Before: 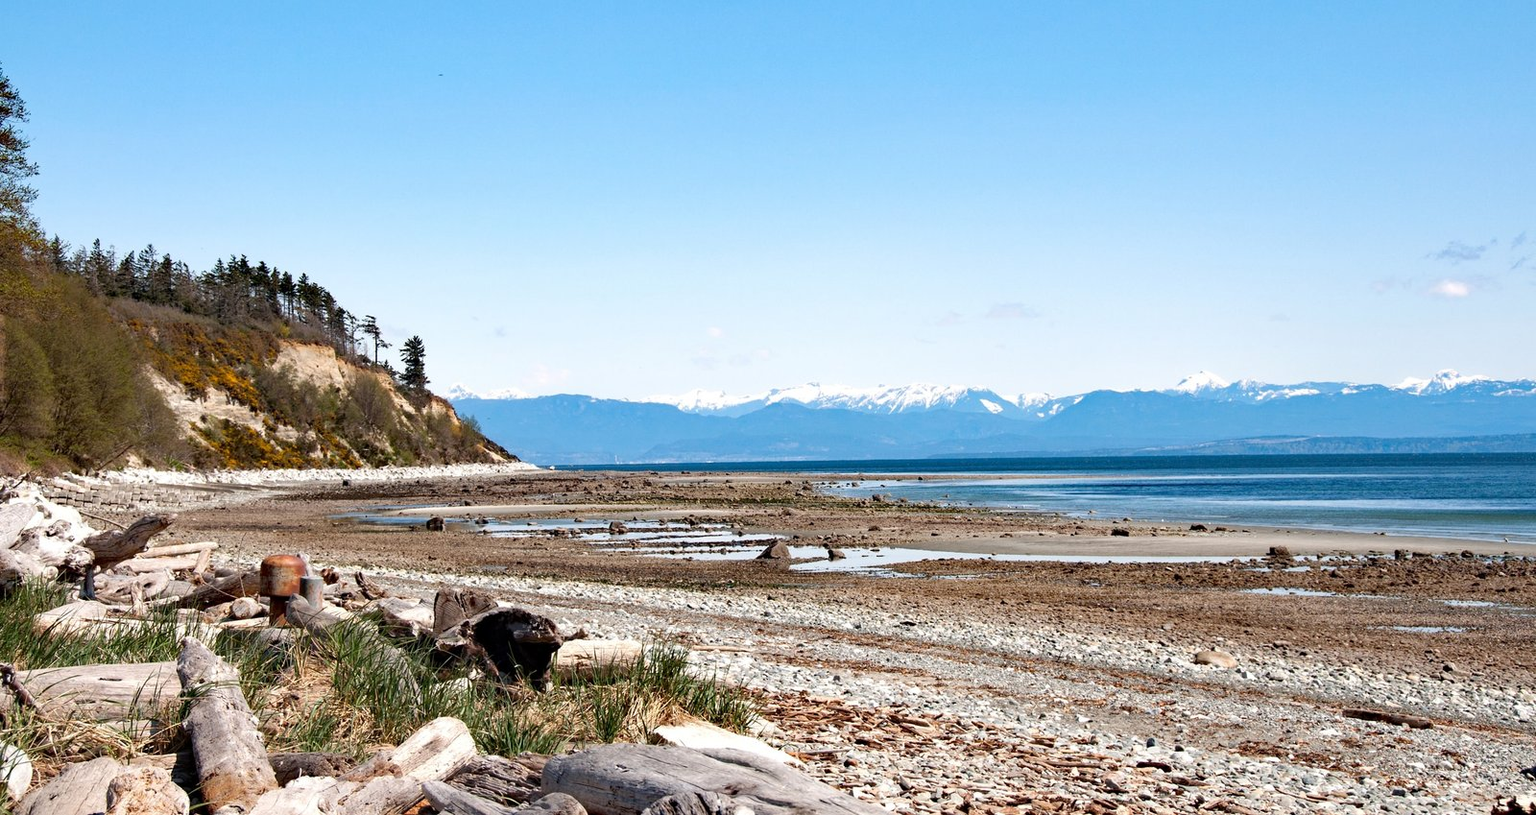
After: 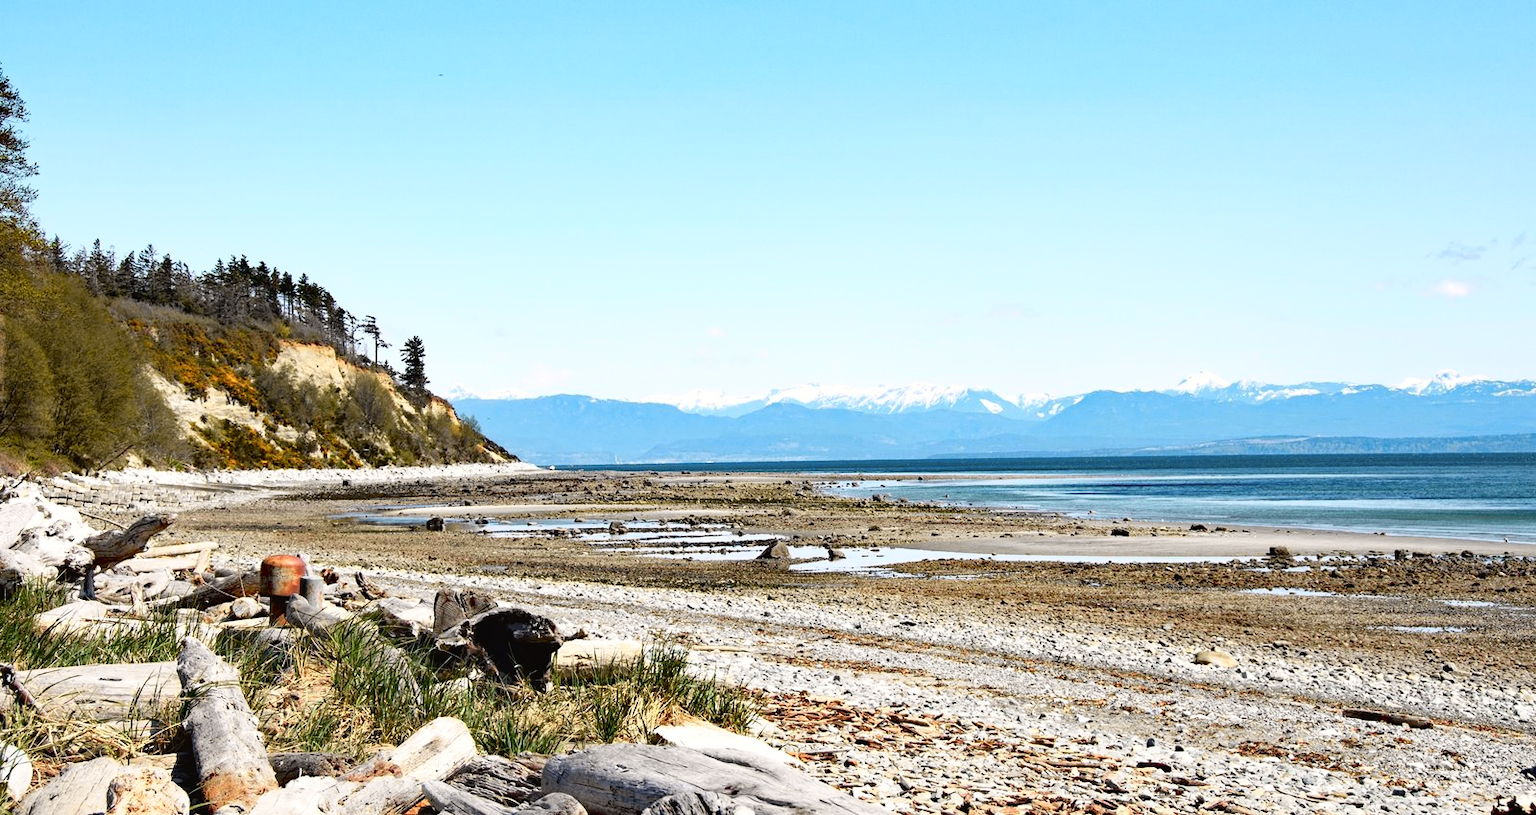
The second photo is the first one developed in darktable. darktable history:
tone curve: curves: ch0 [(0, 0.024) (0.049, 0.038) (0.176, 0.162) (0.311, 0.337) (0.416, 0.471) (0.565, 0.658) (0.817, 0.911) (1, 1)]; ch1 [(0, 0) (0.339, 0.358) (0.445, 0.439) (0.476, 0.47) (0.504, 0.504) (0.53, 0.511) (0.557, 0.558) (0.627, 0.664) (0.728, 0.786) (1, 1)]; ch2 [(0, 0) (0.327, 0.324) (0.417, 0.44) (0.46, 0.453) (0.502, 0.504) (0.526, 0.52) (0.549, 0.561) (0.619, 0.657) (0.76, 0.765) (1, 1)], color space Lab, independent channels, preserve colors none
